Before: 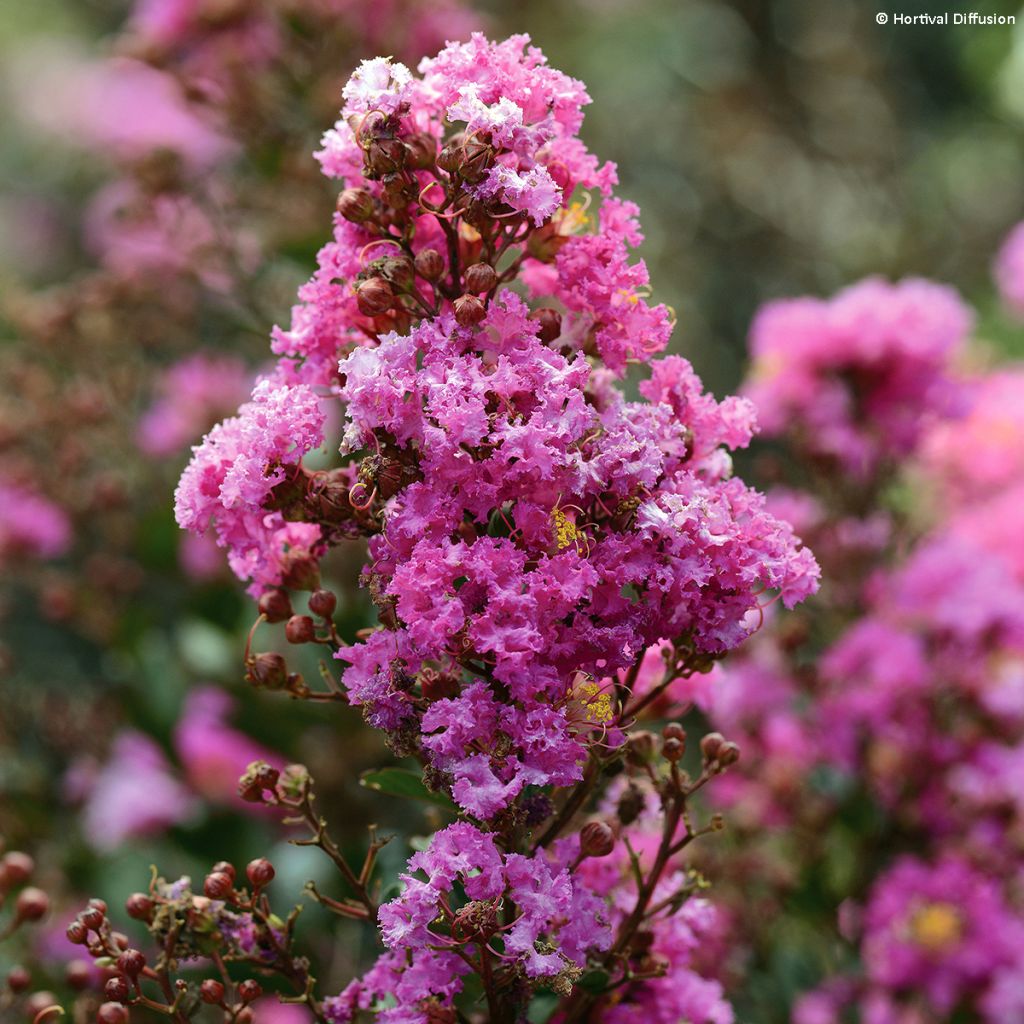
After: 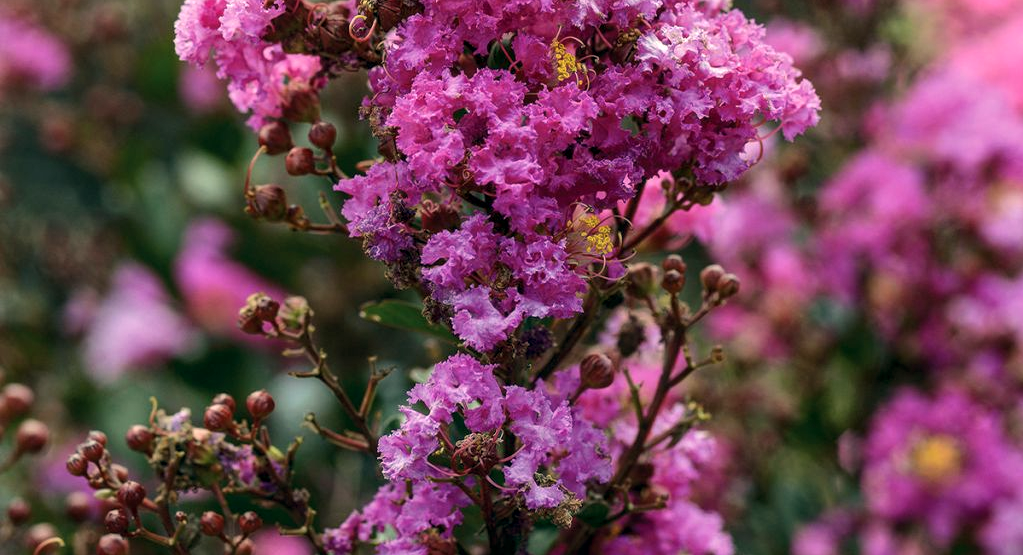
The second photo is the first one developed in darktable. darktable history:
crop and rotate: top 45.71%, right 0.094%
local contrast: on, module defaults
color correction: highlights a* 5.44, highlights b* 5.29, shadows a* -4.18, shadows b* -5.17
